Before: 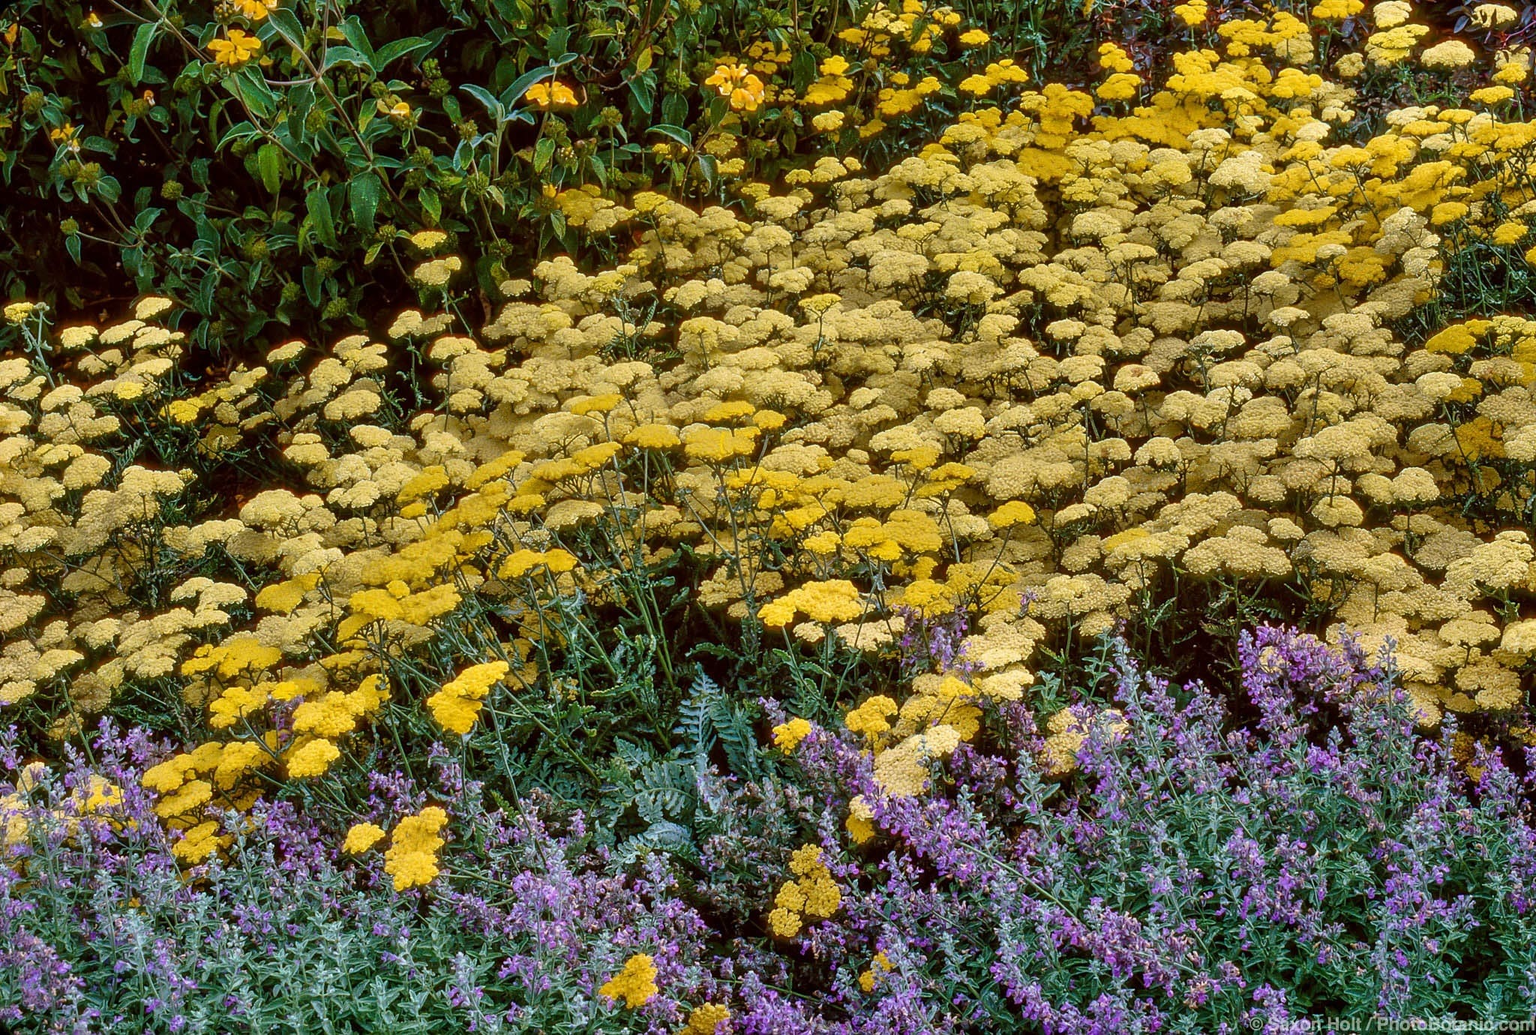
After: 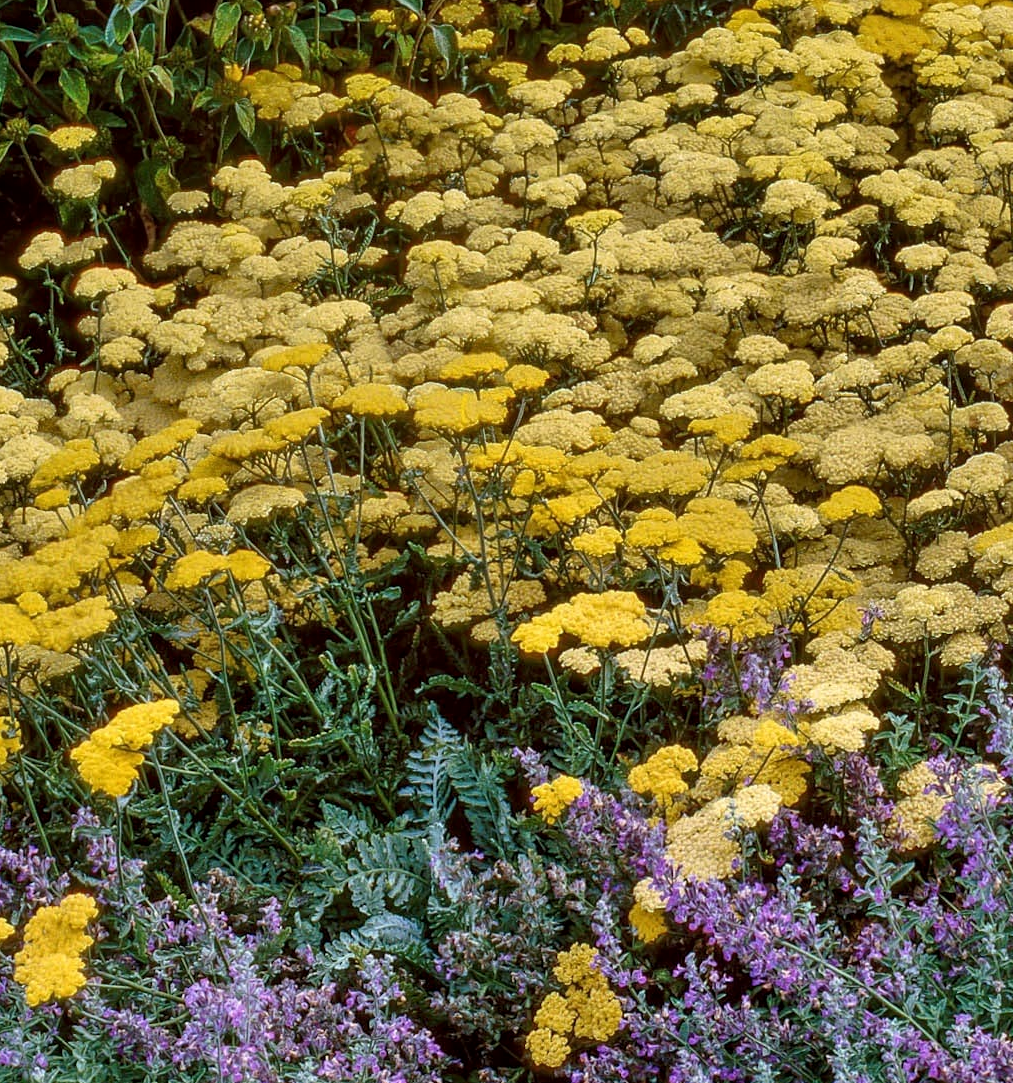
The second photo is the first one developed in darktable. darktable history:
crop and rotate: angle 0.02°, left 24.353%, top 13.219%, right 26.156%, bottom 8.224%
local contrast: highlights 100%, shadows 100%, detail 120%, midtone range 0.2
